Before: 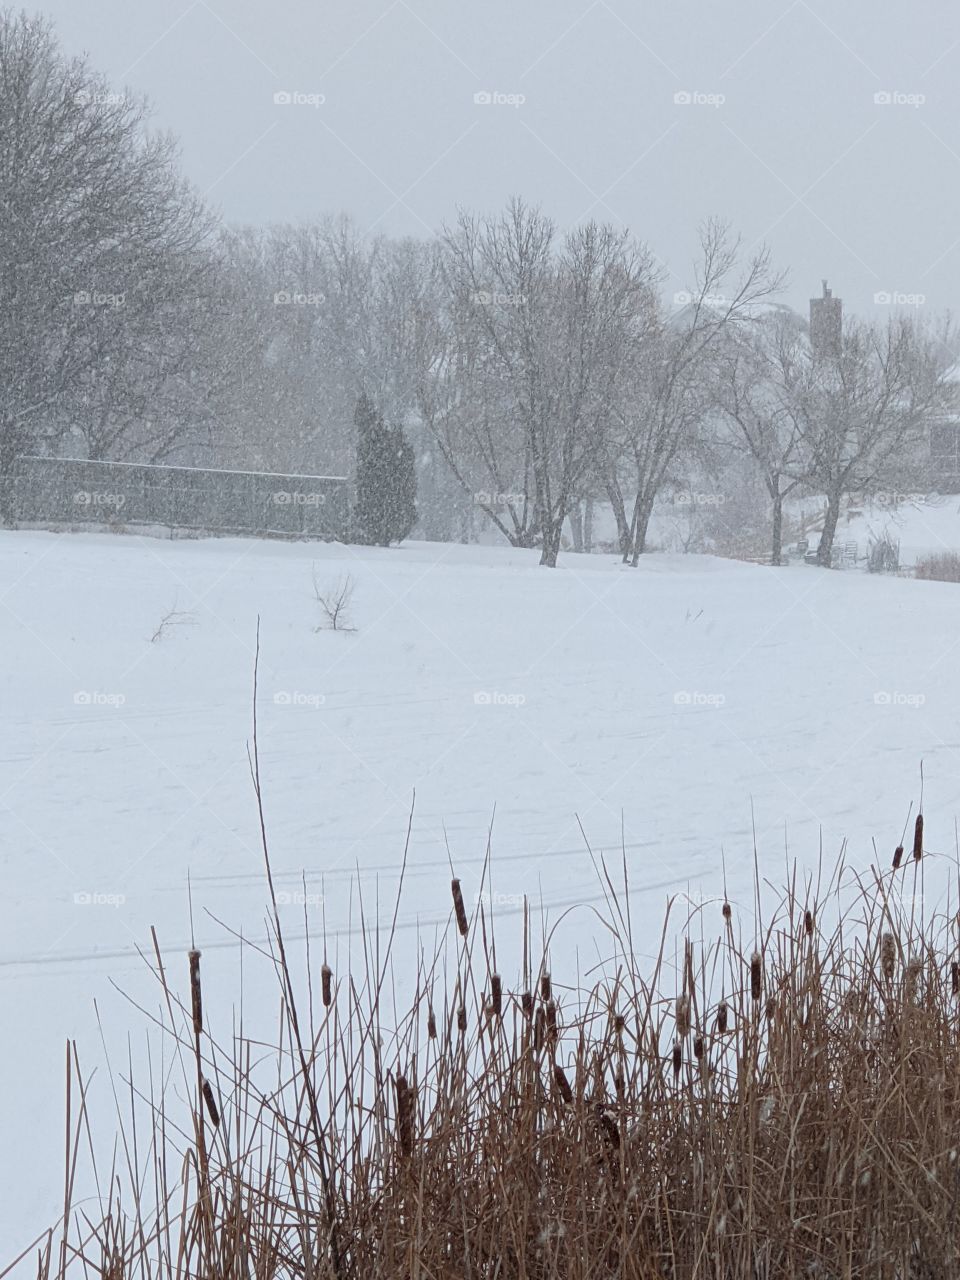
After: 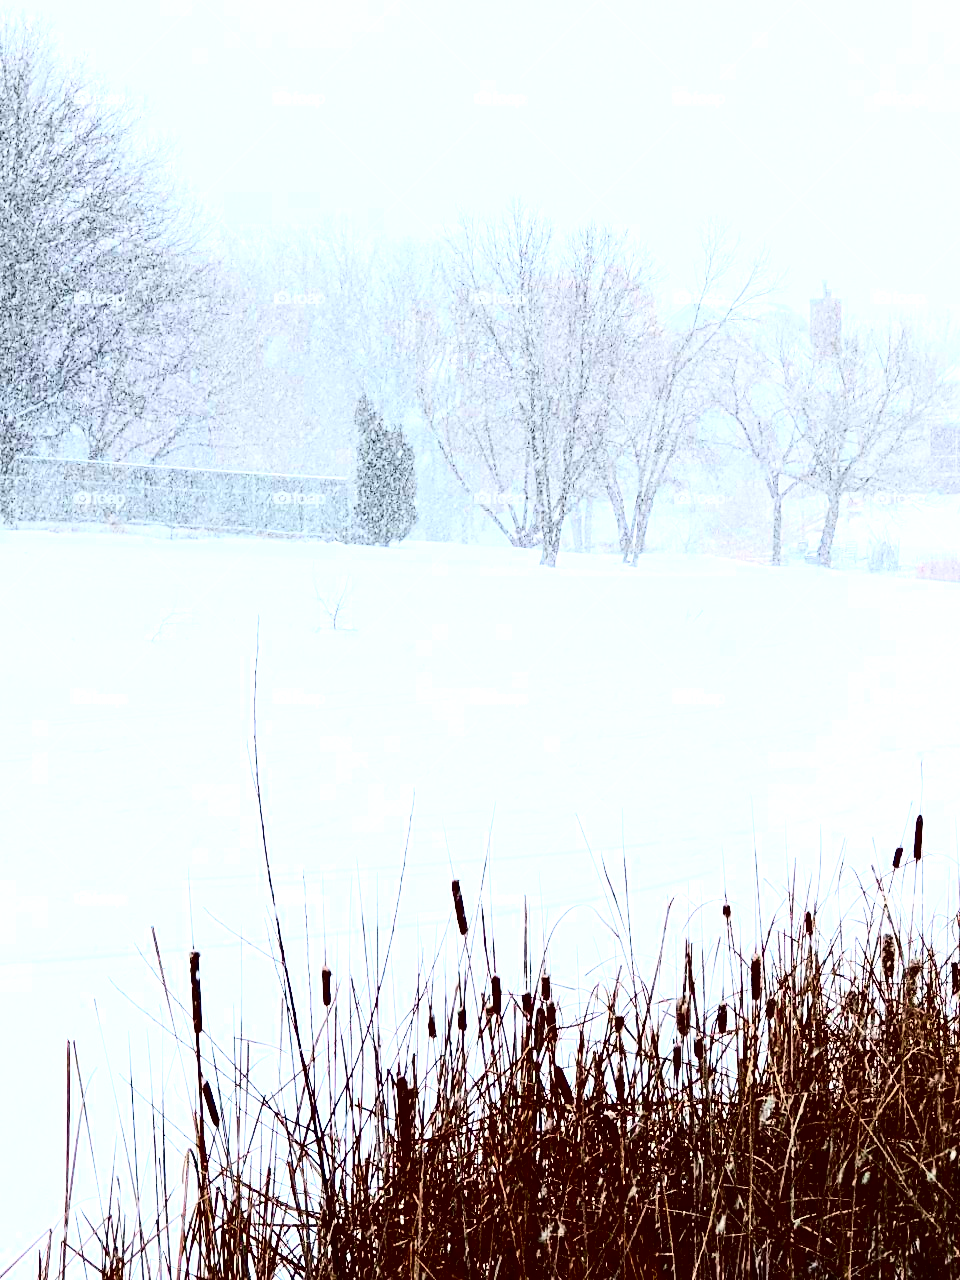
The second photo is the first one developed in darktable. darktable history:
exposure: black level correction 0, exposure 1.2 EV, compensate highlight preservation false
contrast brightness saturation: contrast 0.758, brightness -0.997, saturation 0.983
